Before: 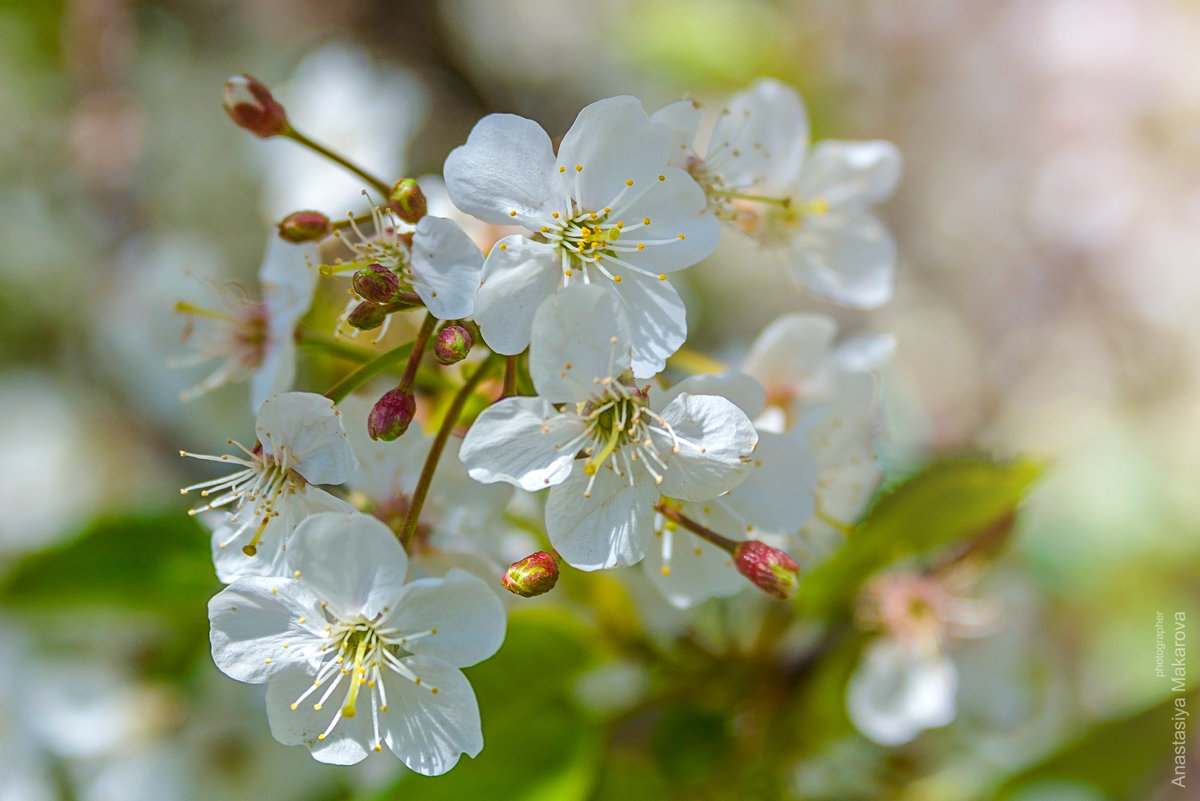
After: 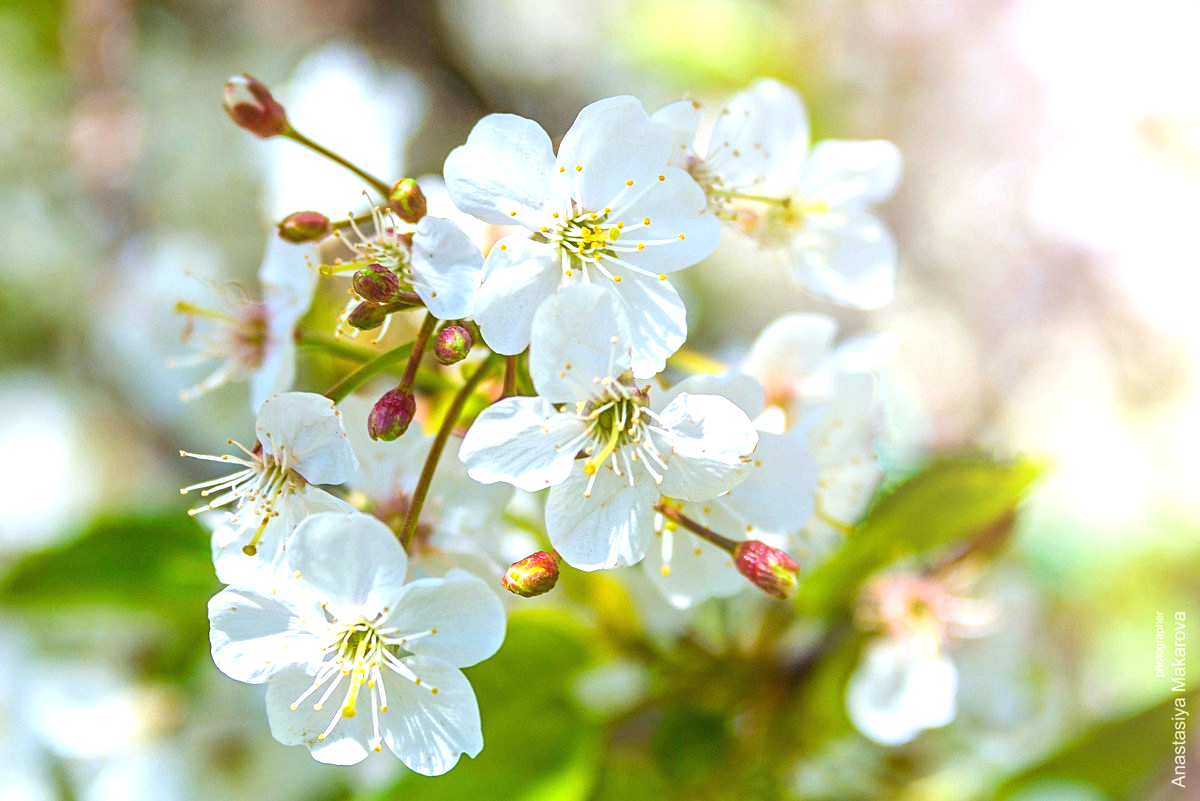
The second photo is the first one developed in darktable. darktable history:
white balance: red 0.983, blue 1.036
exposure: black level correction 0, exposure 1 EV, compensate exposure bias true, compensate highlight preservation false
